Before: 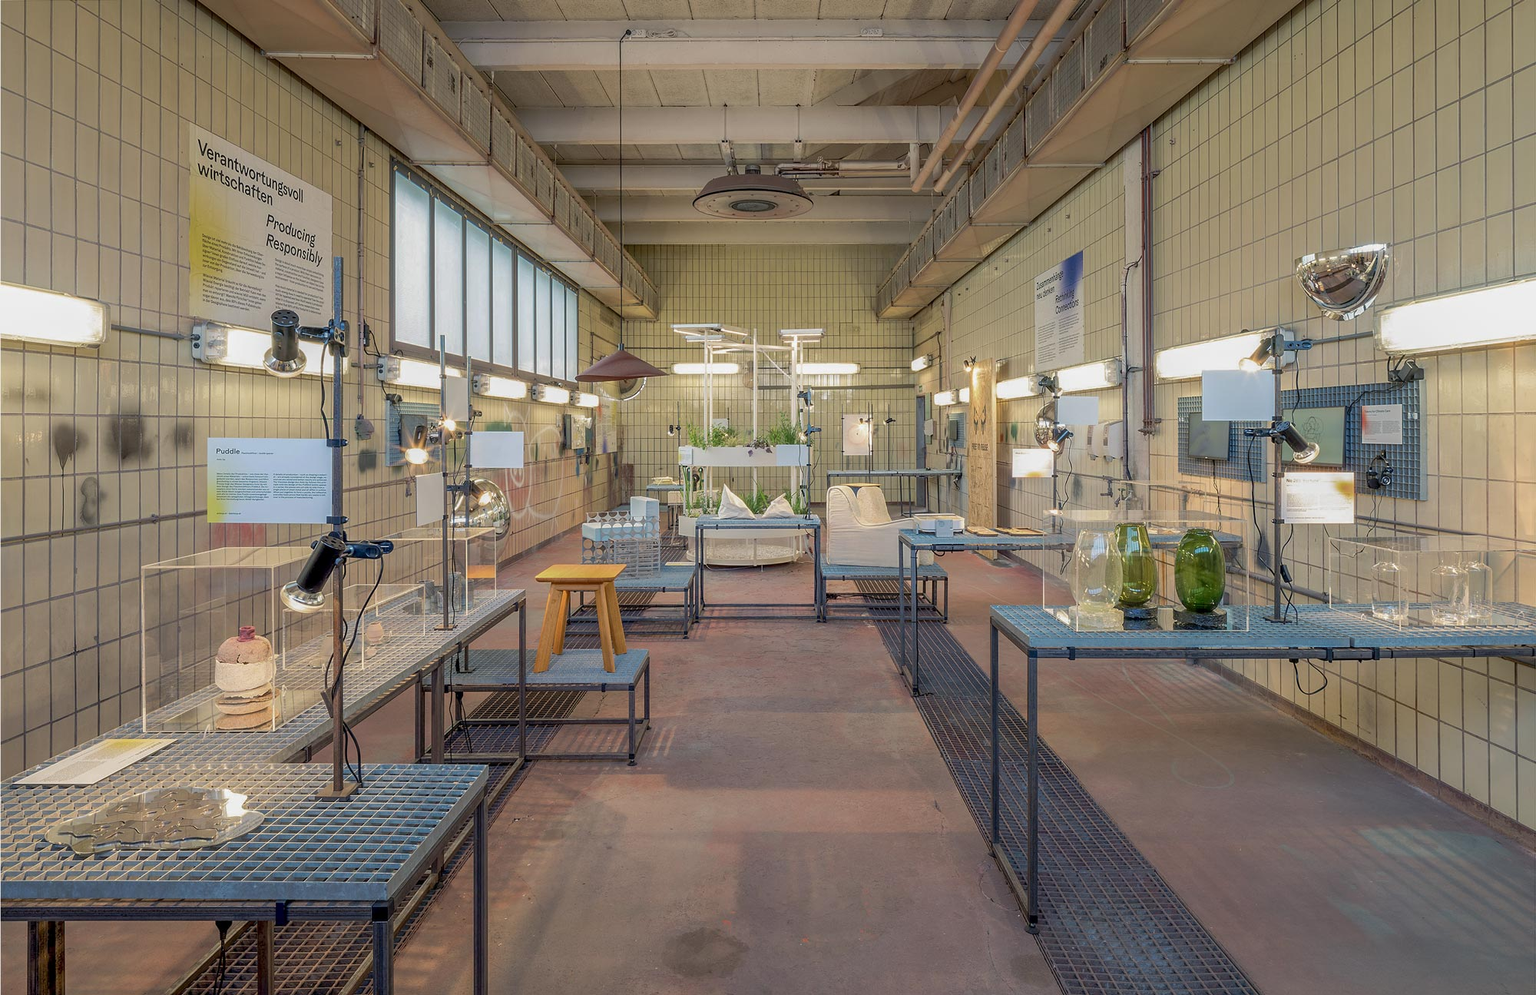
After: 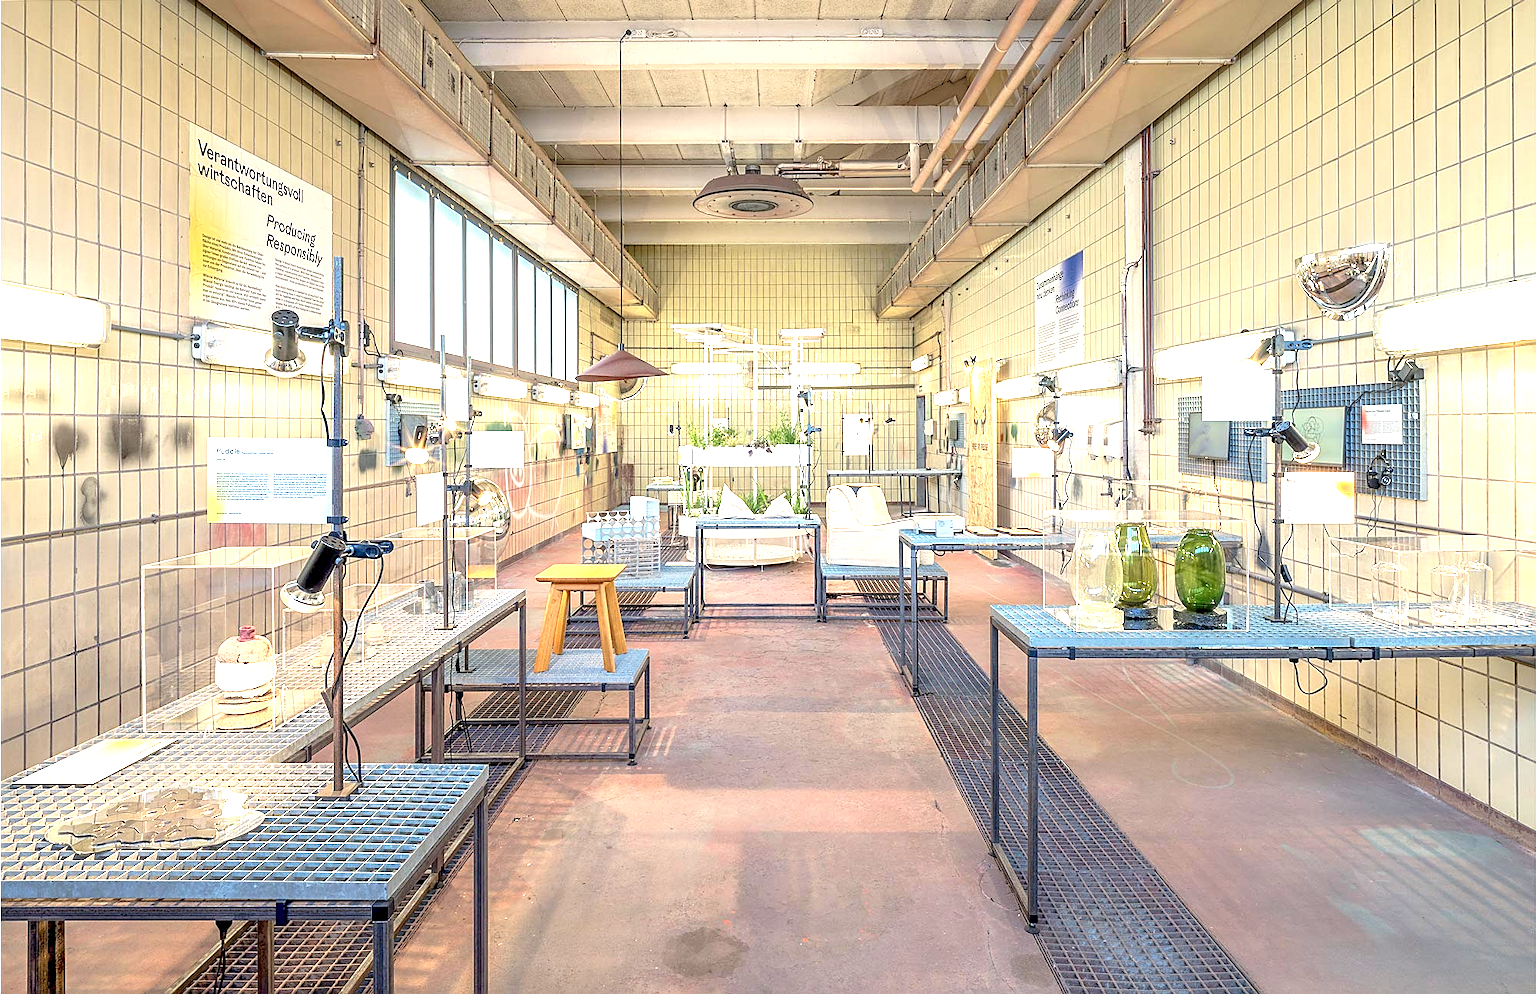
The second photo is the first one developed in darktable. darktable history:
sharpen: on, module defaults
local contrast: highlights 61%, shadows 109%, detail 106%, midtone range 0.523
exposure: black level correction 0, exposure 1.621 EV, compensate highlight preservation false
